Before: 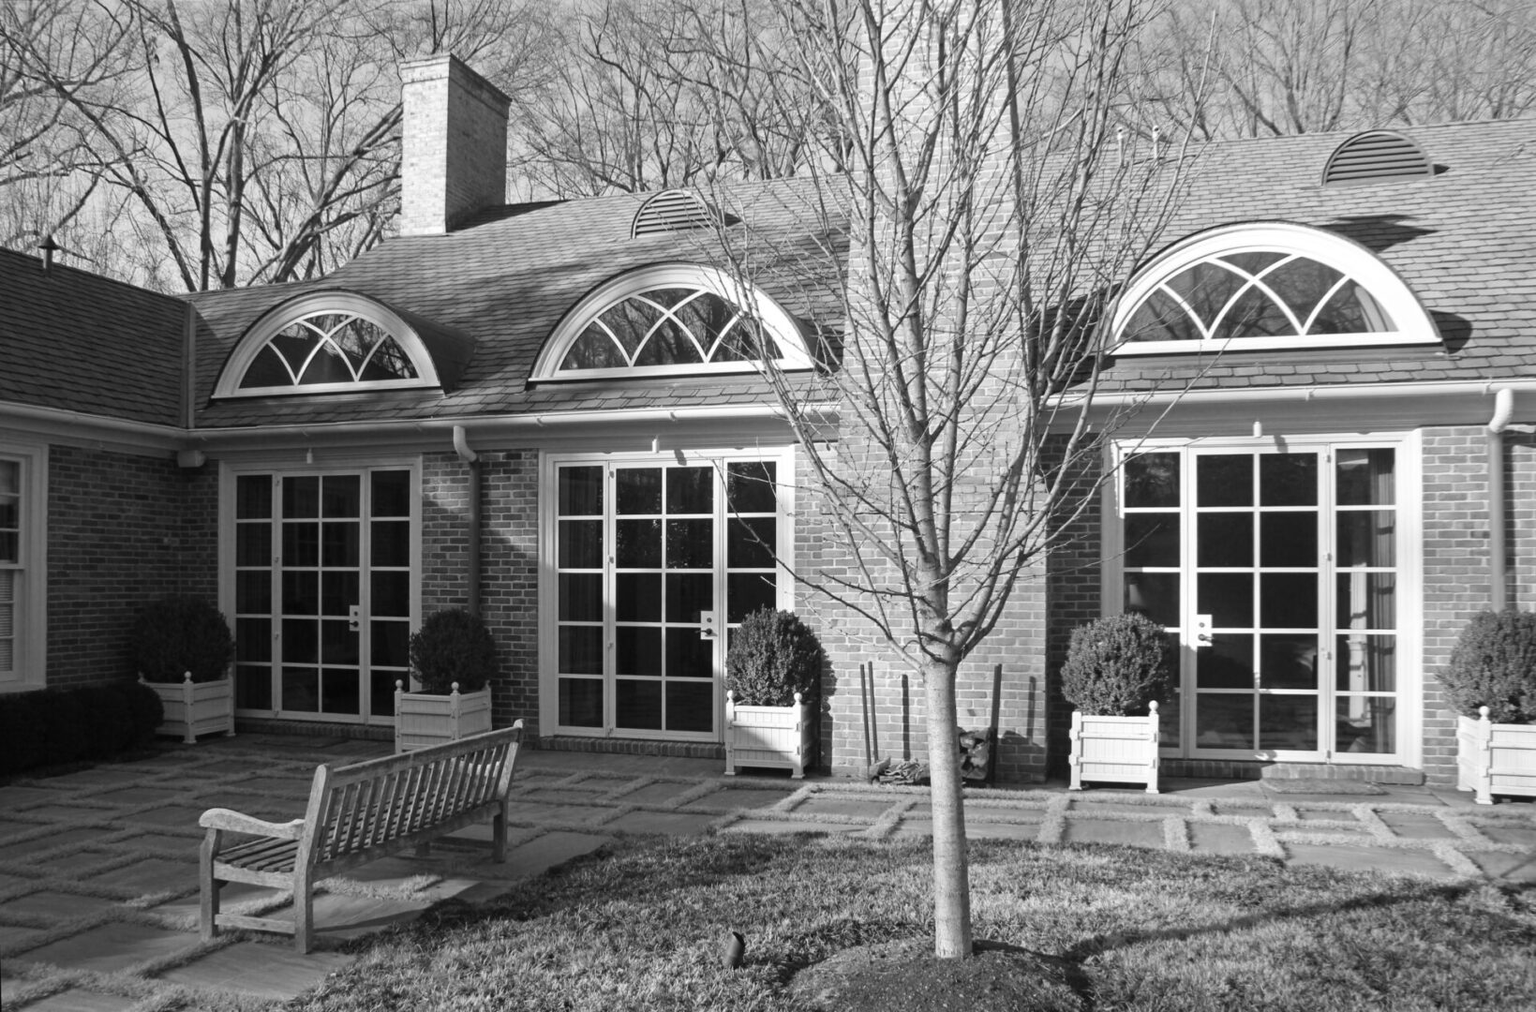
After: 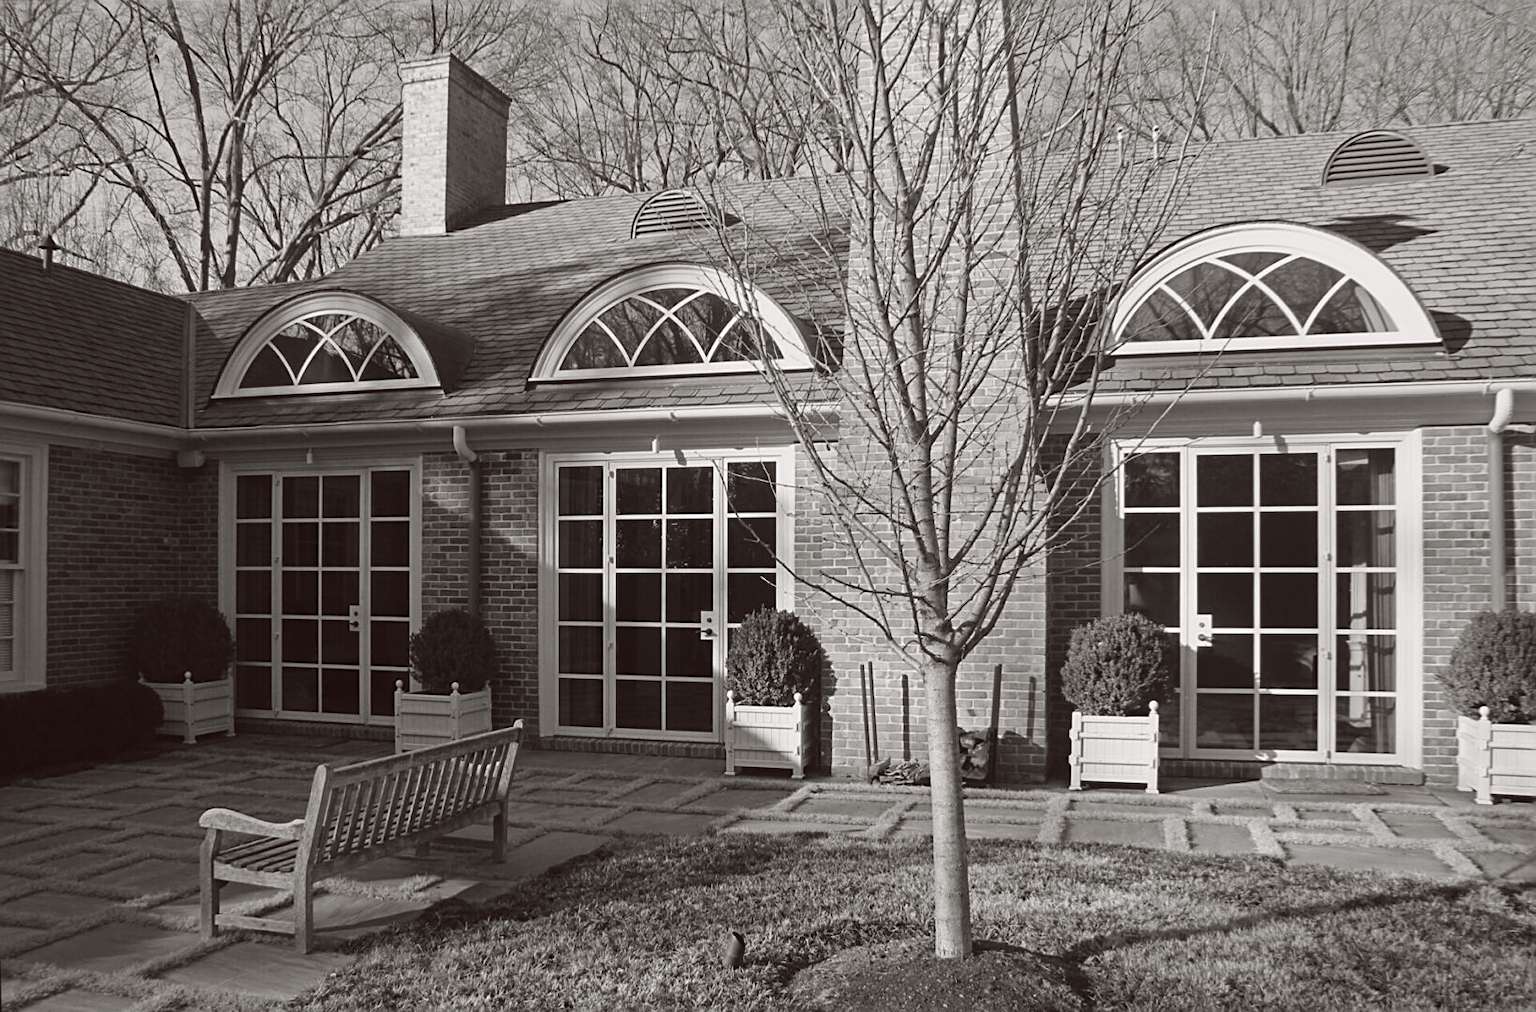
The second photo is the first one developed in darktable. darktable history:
color calibration: illuminant as shot in camera, x 0.358, y 0.373, temperature 4628.91 K
sharpen: on, module defaults
exposure: exposure -0.177 EV, compensate highlight preservation false
color balance: lift [1.005, 1.002, 0.998, 0.998], gamma [1, 1.021, 1.02, 0.979], gain [0.923, 1.066, 1.056, 0.934]
